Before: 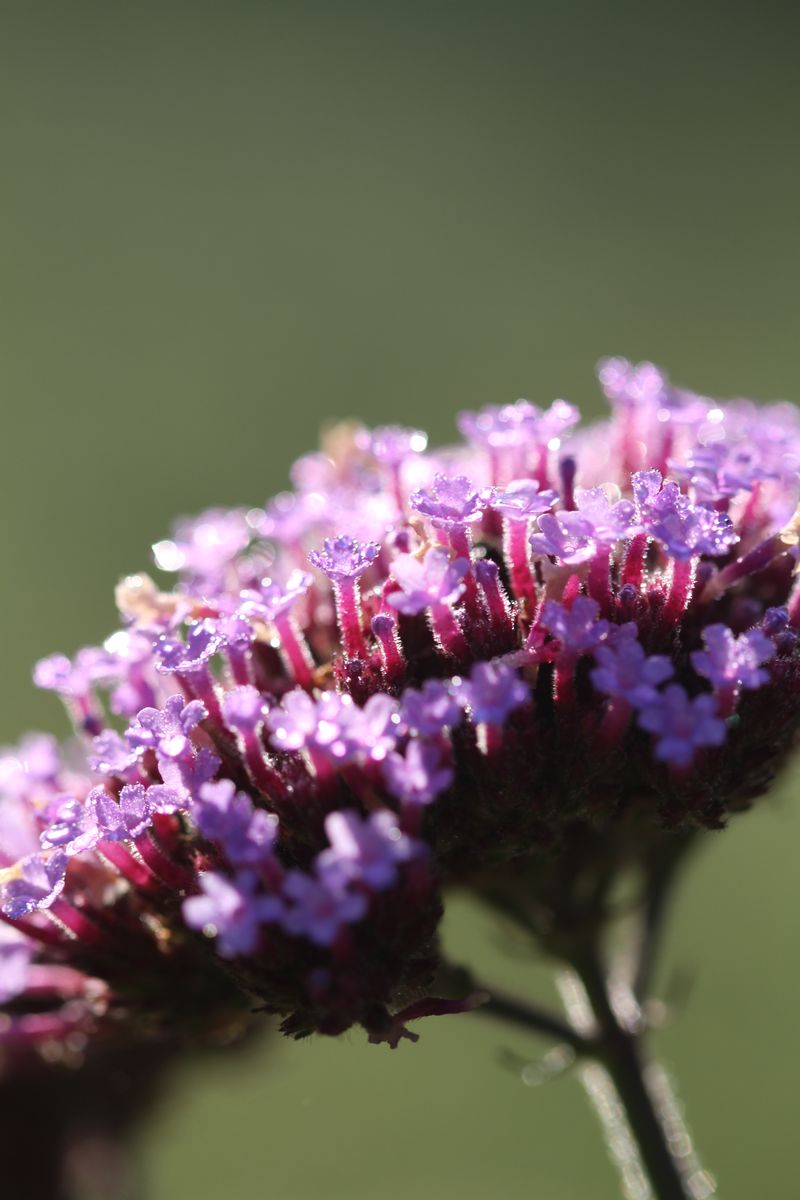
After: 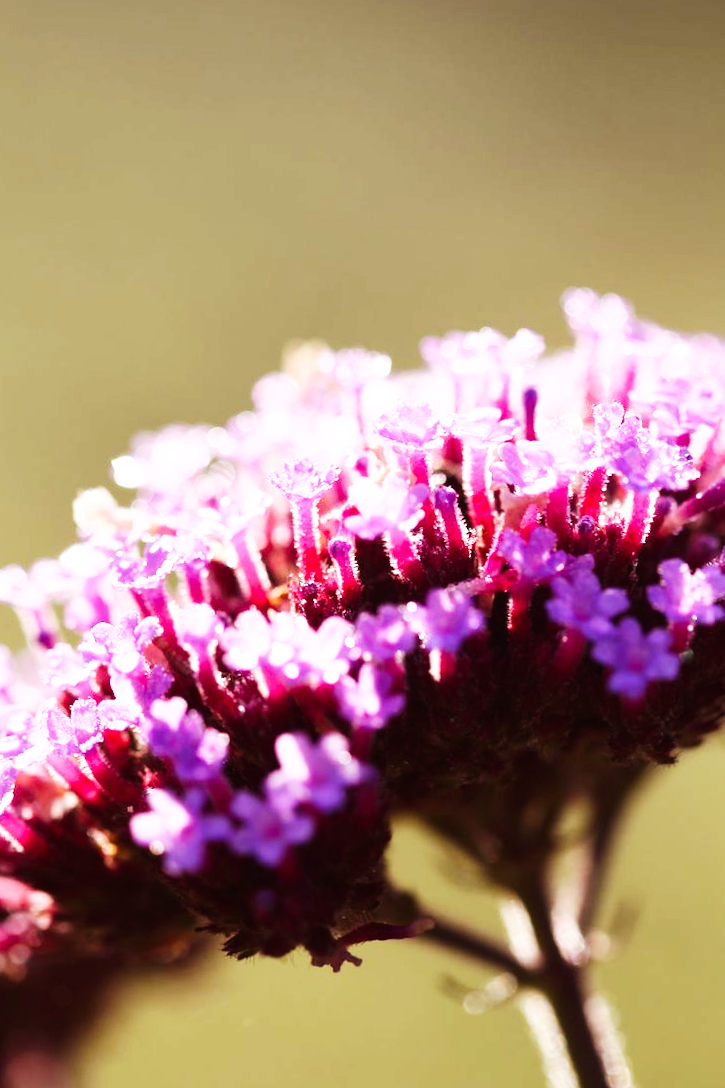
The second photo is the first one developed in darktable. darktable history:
rgb levels: mode RGB, independent channels, levels [[0, 0.474, 1], [0, 0.5, 1], [0, 0.5, 1]]
crop and rotate: angle -1.96°, left 3.097%, top 4.154%, right 1.586%, bottom 0.529%
base curve: curves: ch0 [(0, 0) (0.007, 0.004) (0.027, 0.03) (0.046, 0.07) (0.207, 0.54) (0.442, 0.872) (0.673, 0.972) (1, 1)], preserve colors none
